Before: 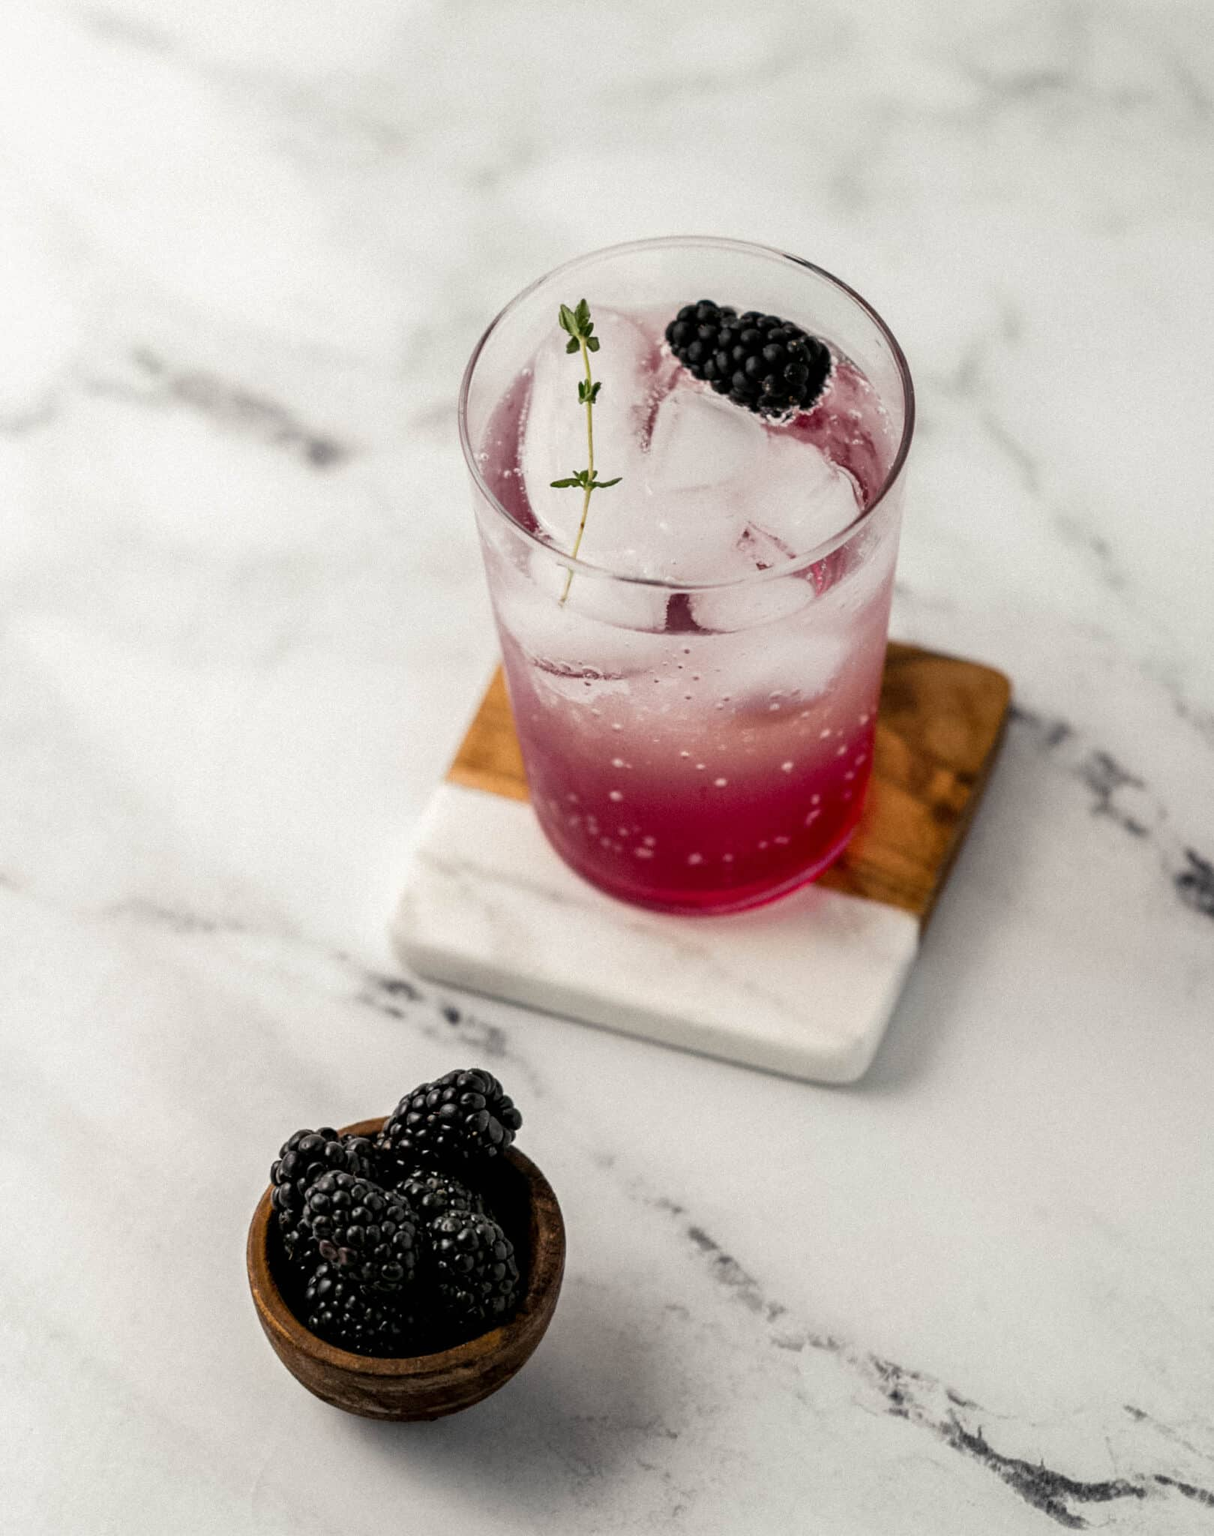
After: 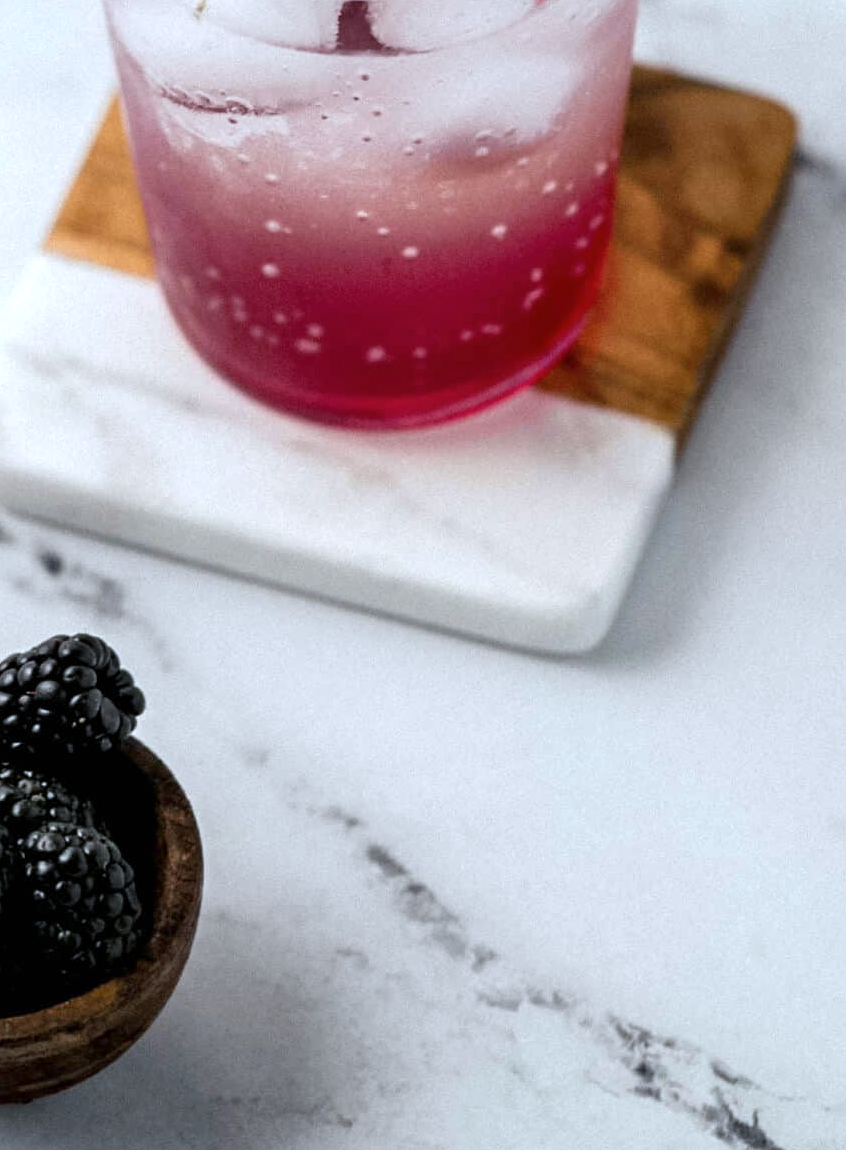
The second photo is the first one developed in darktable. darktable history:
exposure: exposure 0.21 EV, compensate highlight preservation false
color calibration: x 0.37, y 0.382, temperature 4319.21 K
crop: left 34.051%, top 38.663%, right 13.678%, bottom 5.182%
